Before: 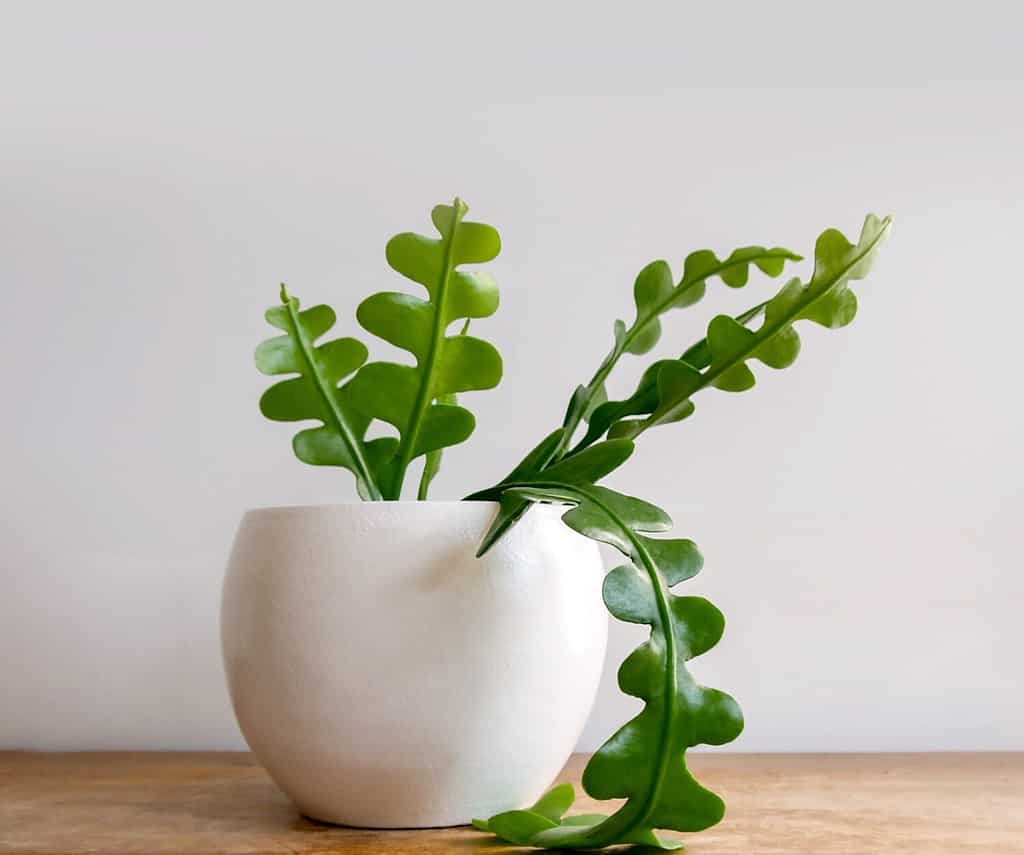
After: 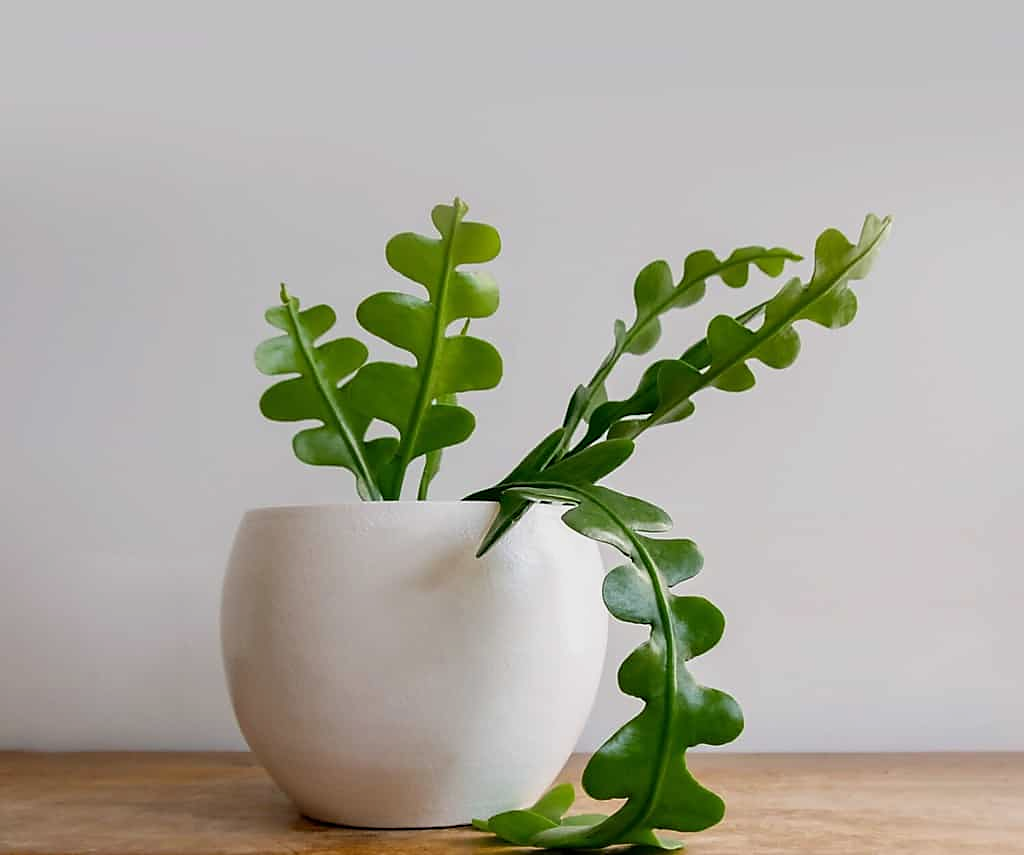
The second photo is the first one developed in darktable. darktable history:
sharpen: radius 1.842, amount 0.413, threshold 1.487
exposure: exposure -0.307 EV, compensate exposure bias true, compensate highlight preservation false
